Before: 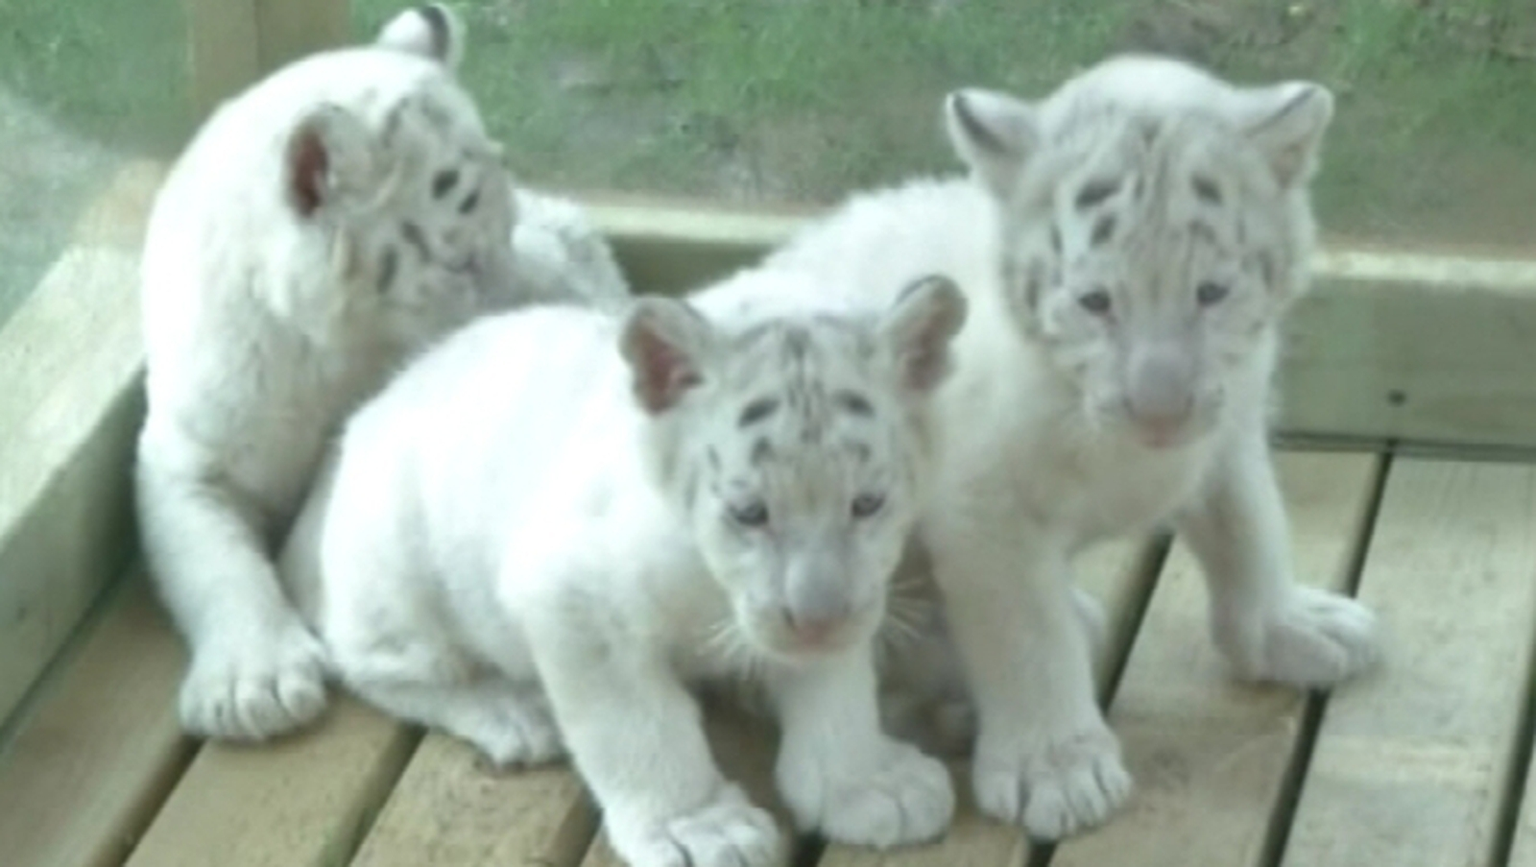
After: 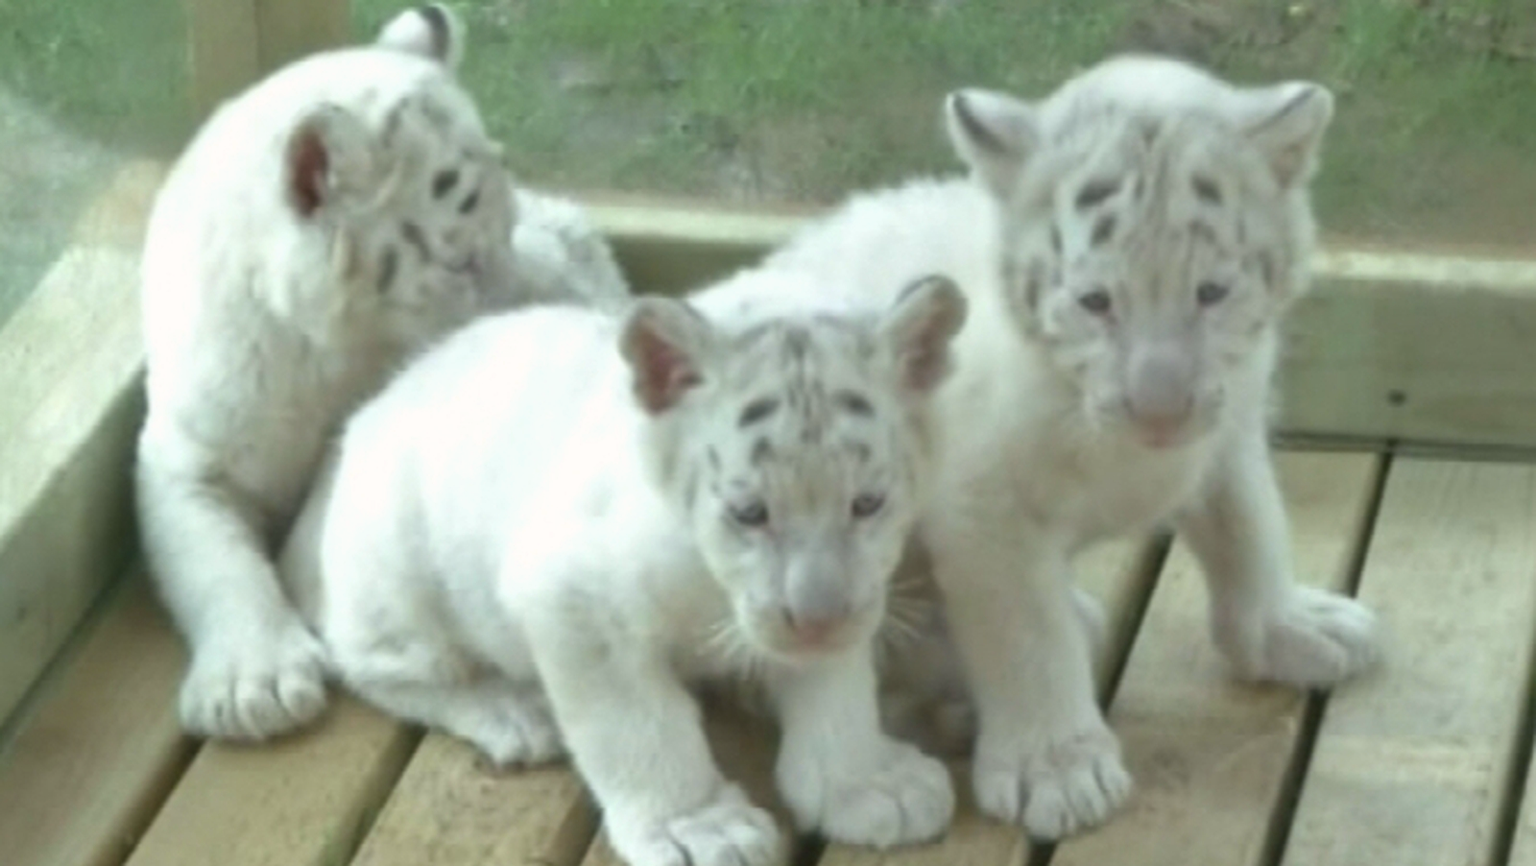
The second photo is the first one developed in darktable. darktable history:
color balance rgb: power › luminance -3.835%, power › chroma 0.541%, power › hue 42.15°, white fulcrum 1.01 EV, perceptual saturation grading › global saturation 0.913%, global vibrance 24.907%
